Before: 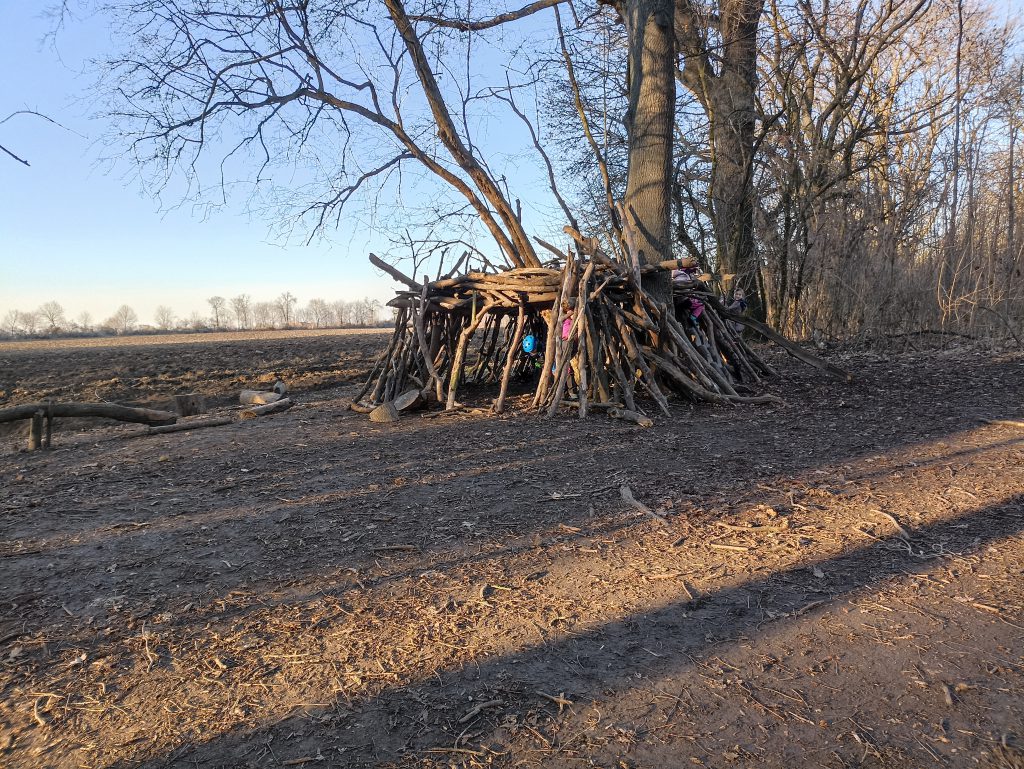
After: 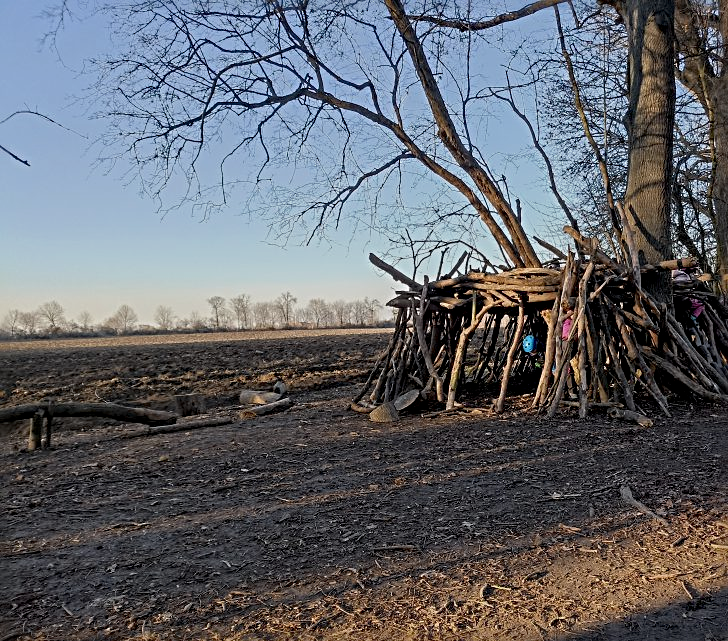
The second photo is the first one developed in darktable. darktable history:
exposure: black level correction 0.009, exposure -0.637 EV, compensate highlight preservation false
sharpen: radius 4
crop: right 28.885%, bottom 16.626%
